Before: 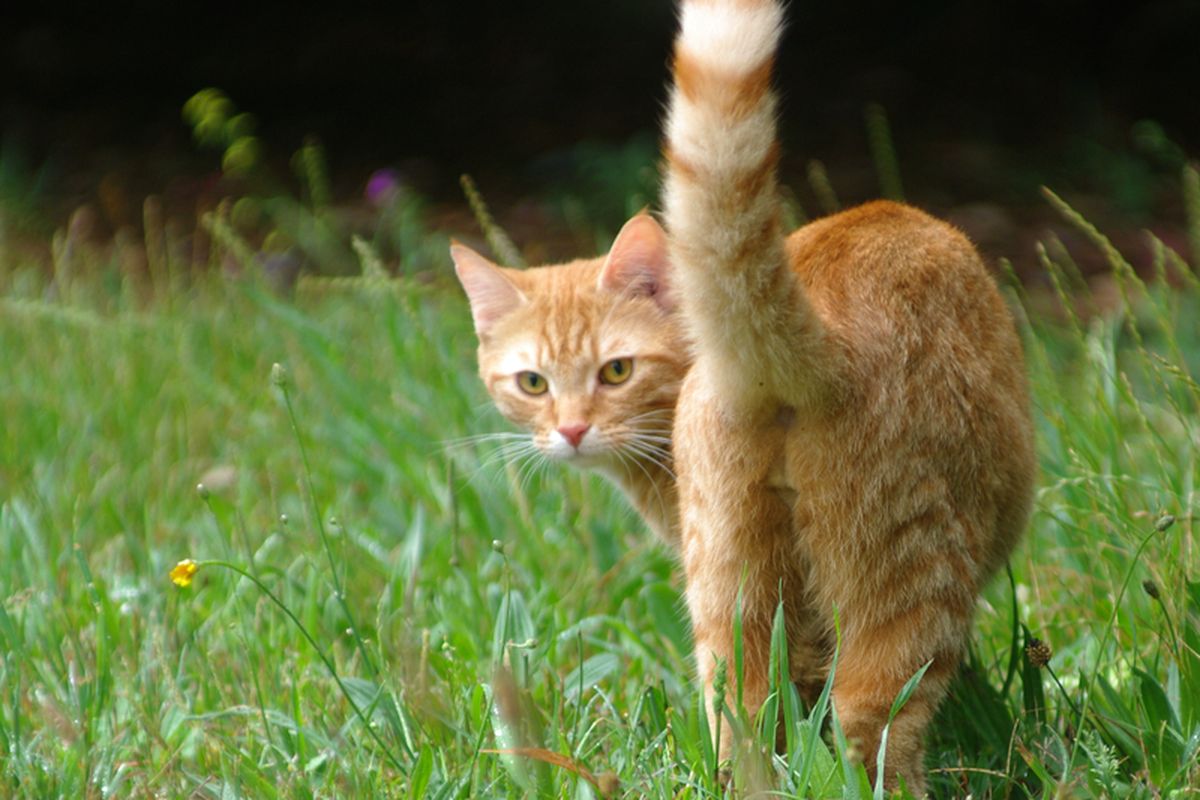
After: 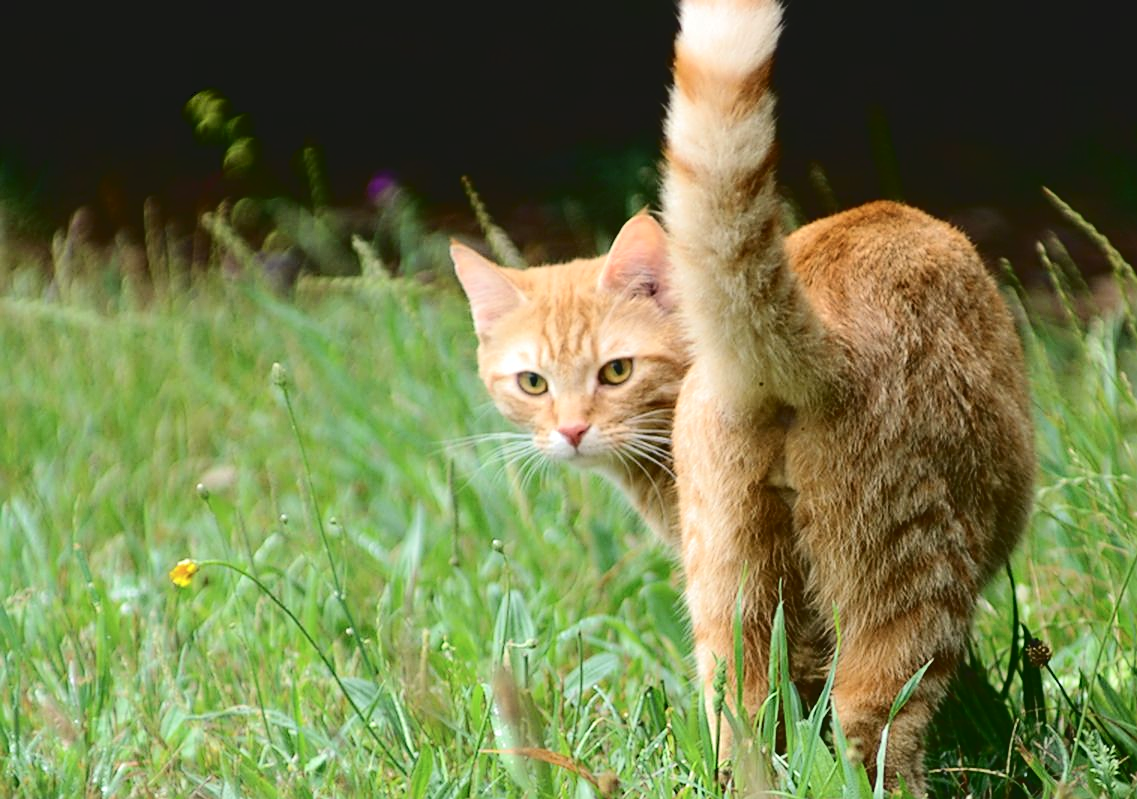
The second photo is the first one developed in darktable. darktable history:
tone curve: curves: ch0 [(0, 0) (0.003, 0.075) (0.011, 0.079) (0.025, 0.079) (0.044, 0.082) (0.069, 0.085) (0.1, 0.089) (0.136, 0.096) (0.177, 0.105) (0.224, 0.14) (0.277, 0.202) (0.335, 0.304) (0.399, 0.417) (0.468, 0.521) (0.543, 0.636) (0.623, 0.726) (0.709, 0.801) (0.801, 0.878) (0.898, 0.927) (1, 1)], color space Lab, independent channels, preserve colors none
sharpen: amount 0.497
crop and rotate: left 0%, right 5.223%
